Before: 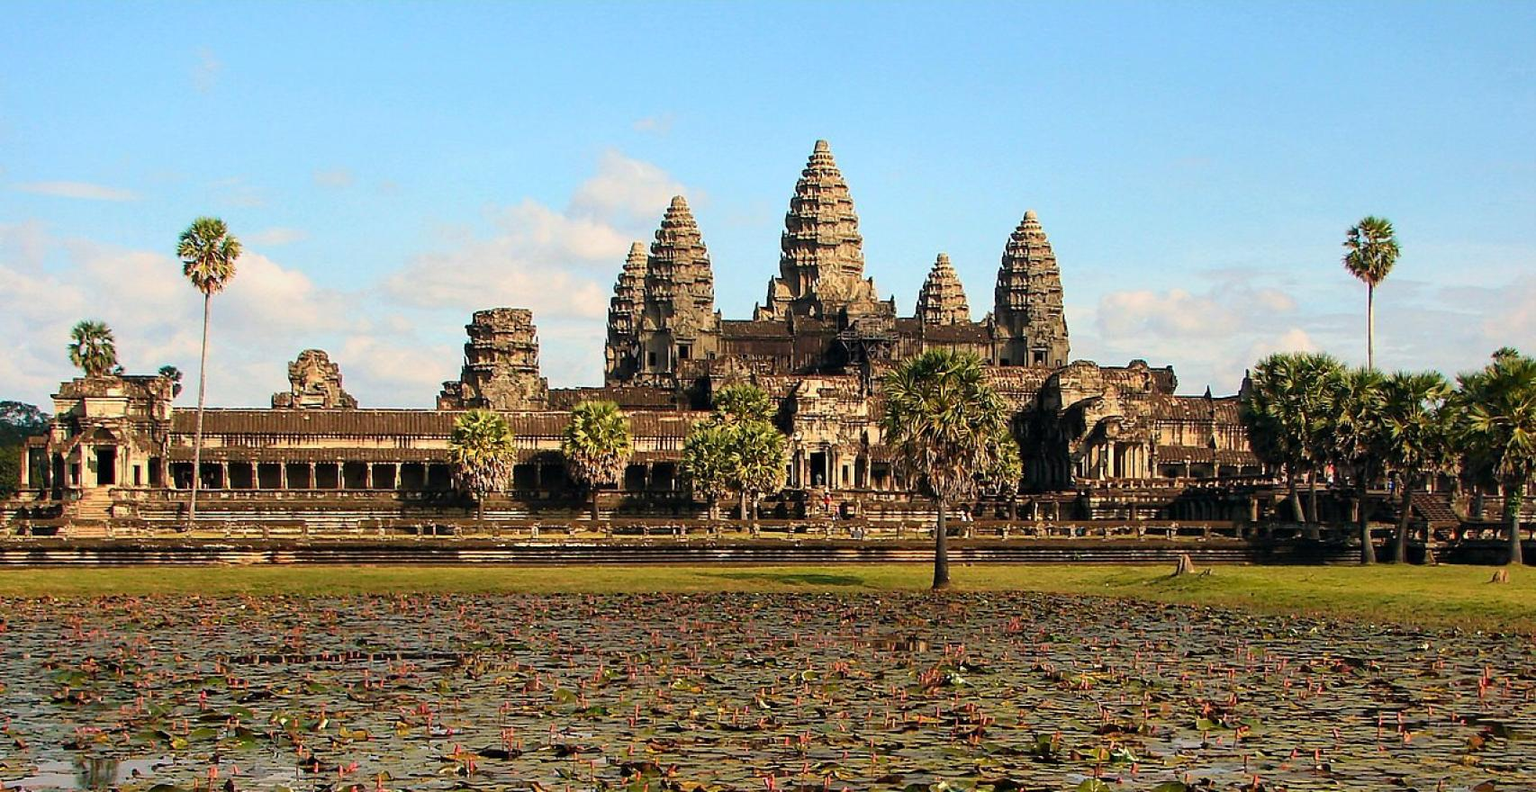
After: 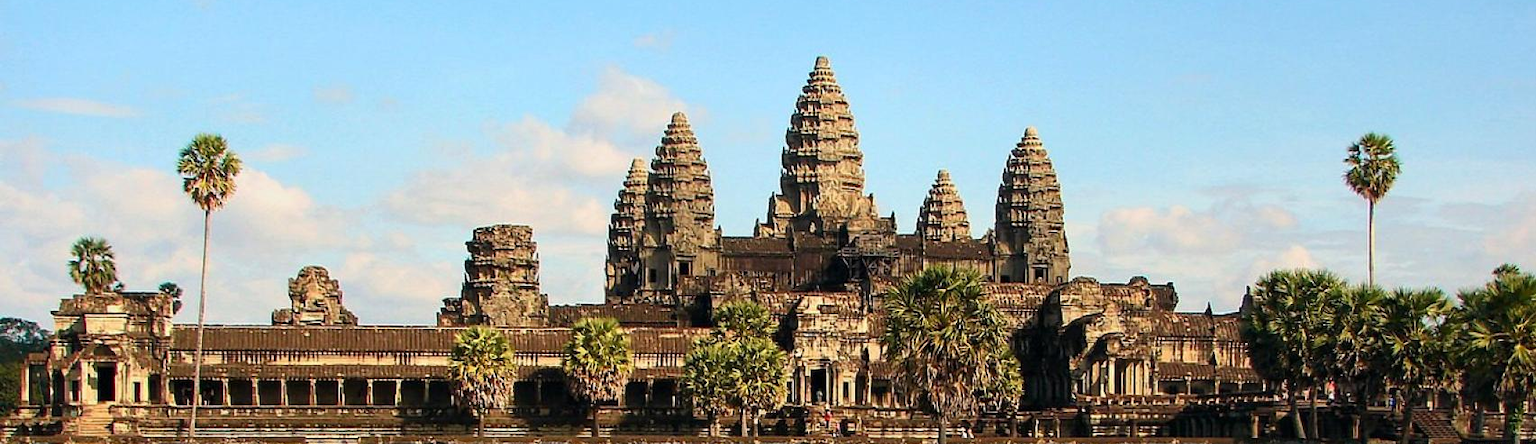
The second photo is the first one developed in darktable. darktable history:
bloom: size 3%, threshold 100%, strength 0%
crop and rotate: top 10.605%, bottom 33.274%
